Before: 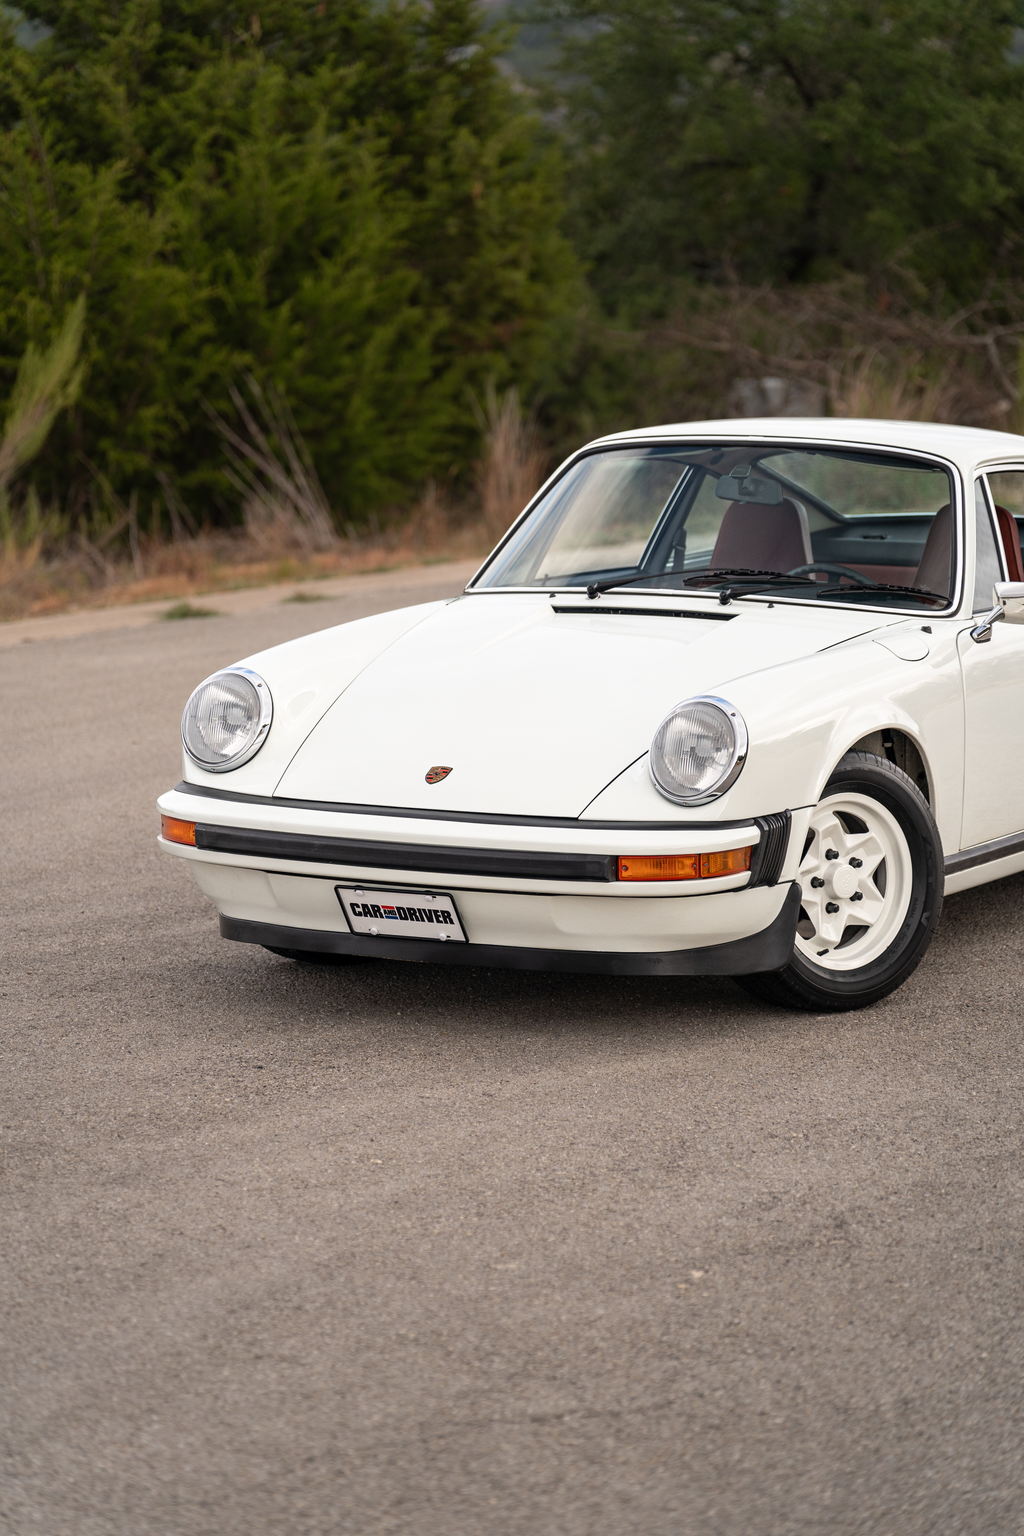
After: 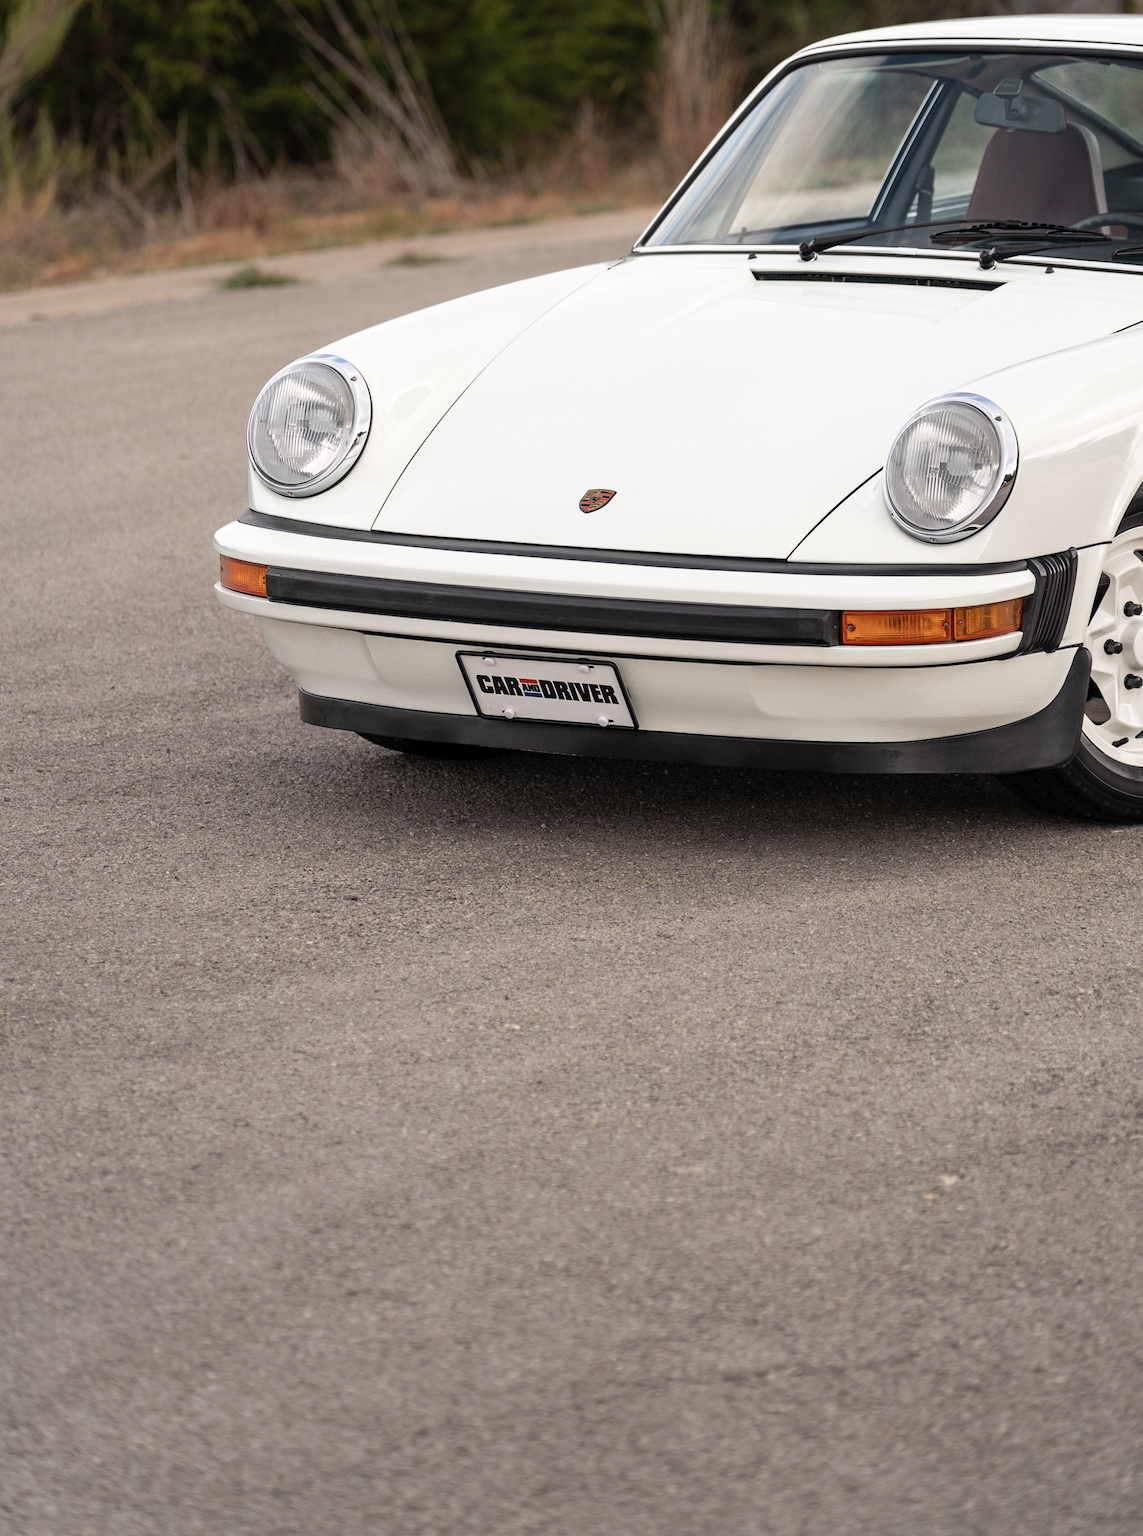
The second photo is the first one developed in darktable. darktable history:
crop: top 26.531%, right 17.959%
color correction: saturation 0.85
